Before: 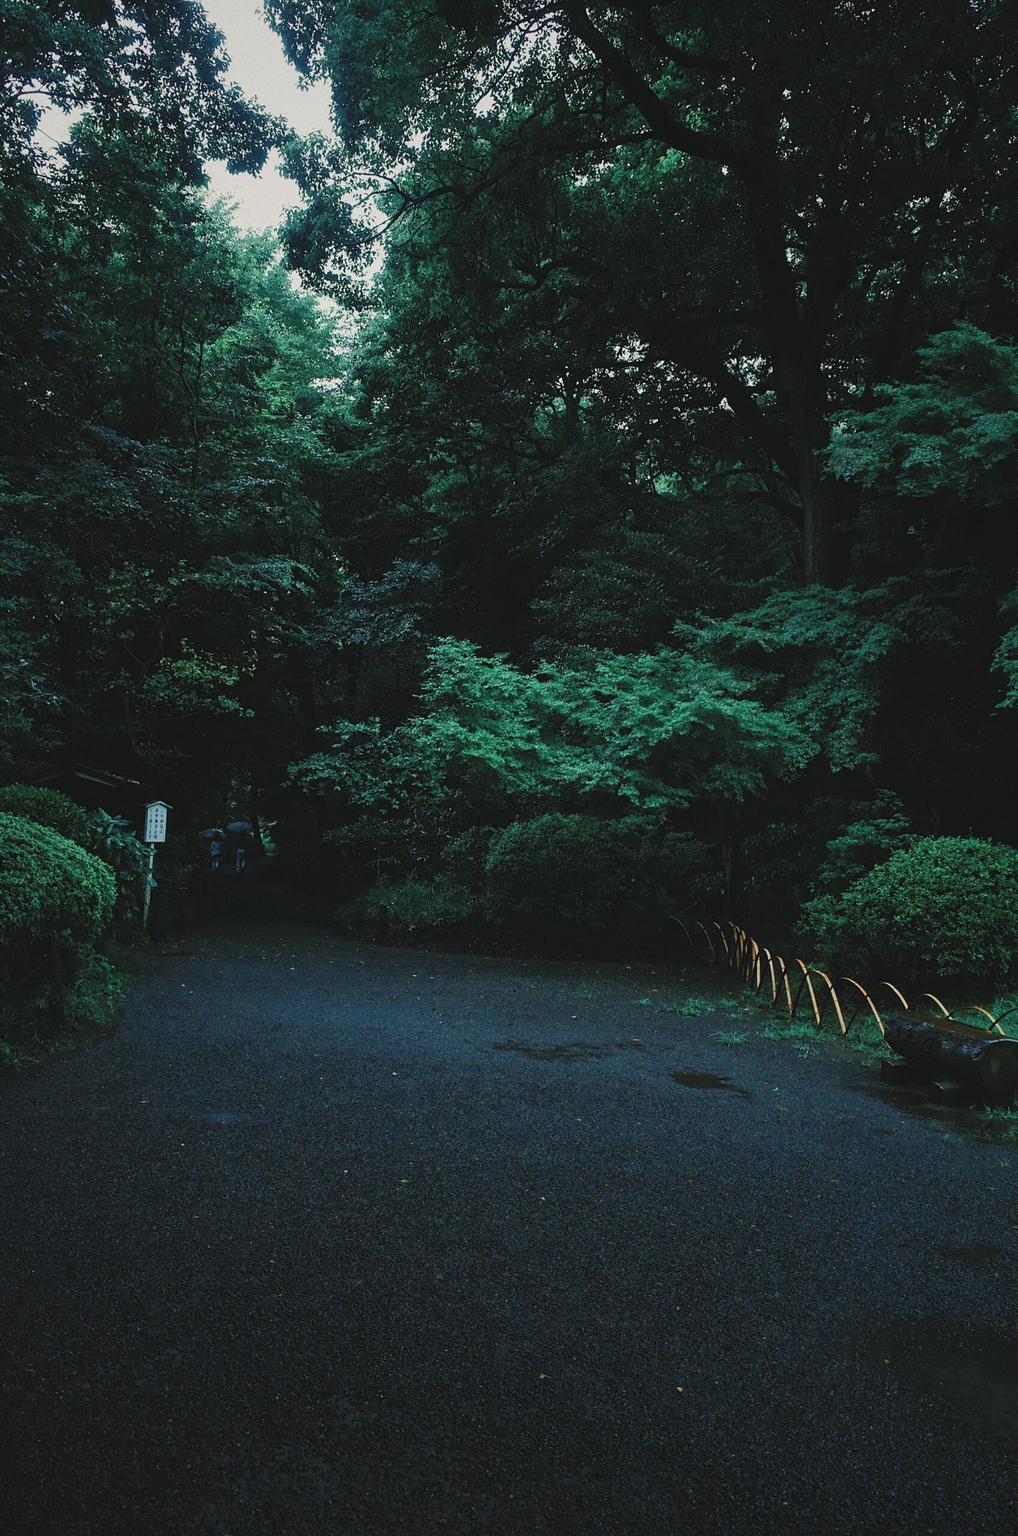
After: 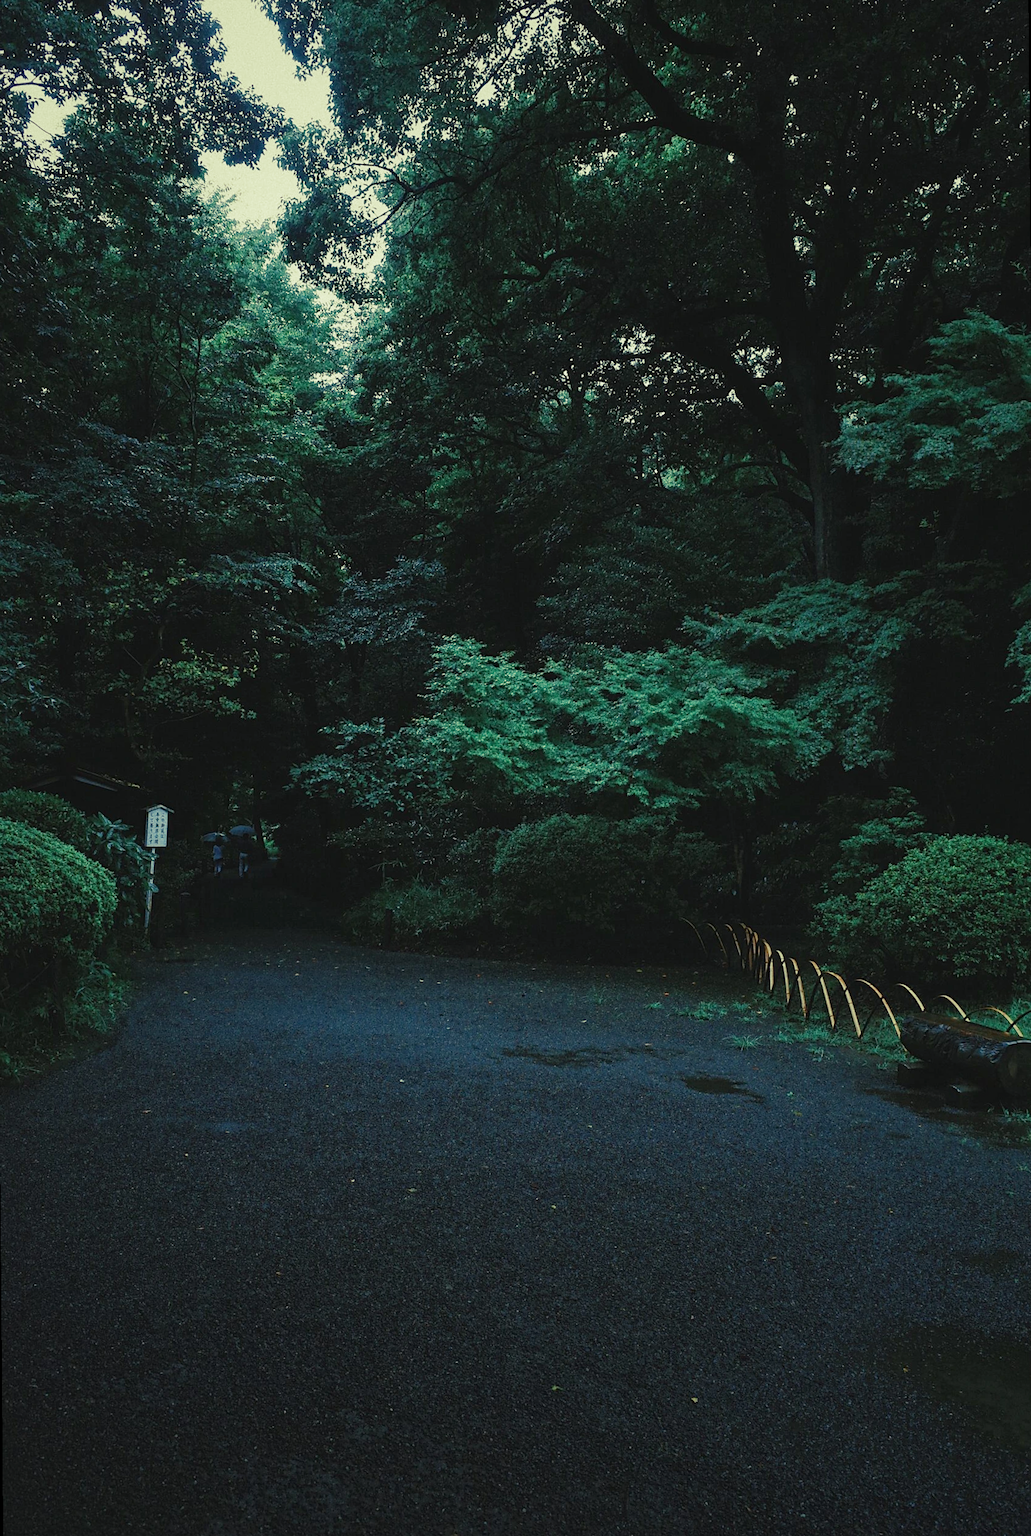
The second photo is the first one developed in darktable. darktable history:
split-toning: shadows › hue 290.82°, shadows › saturation 0.34, highlights › saturation 0.38, balance 0, compress 50%
local contrast: mode bilateral grid, contrast 15, coarseness 36, detail 105%, midtone range 0.2
haze removal: compatibility mode true, adaptive false
rotate and perspective: rotation -0.45°, automatic cropping original format, crop left 0.008, crop right 0.992, crop top 0.012, crop bottom 0.988
